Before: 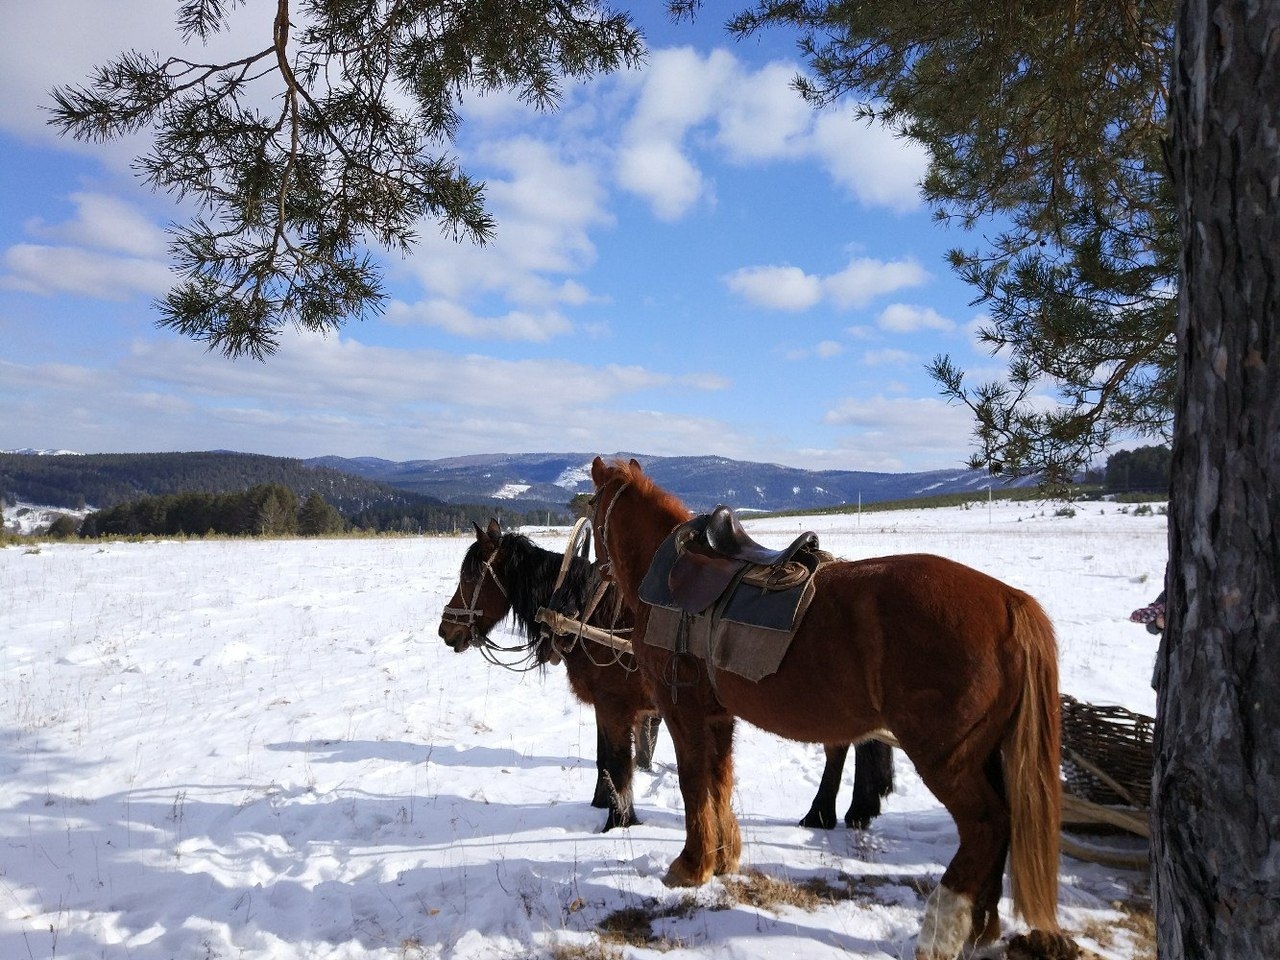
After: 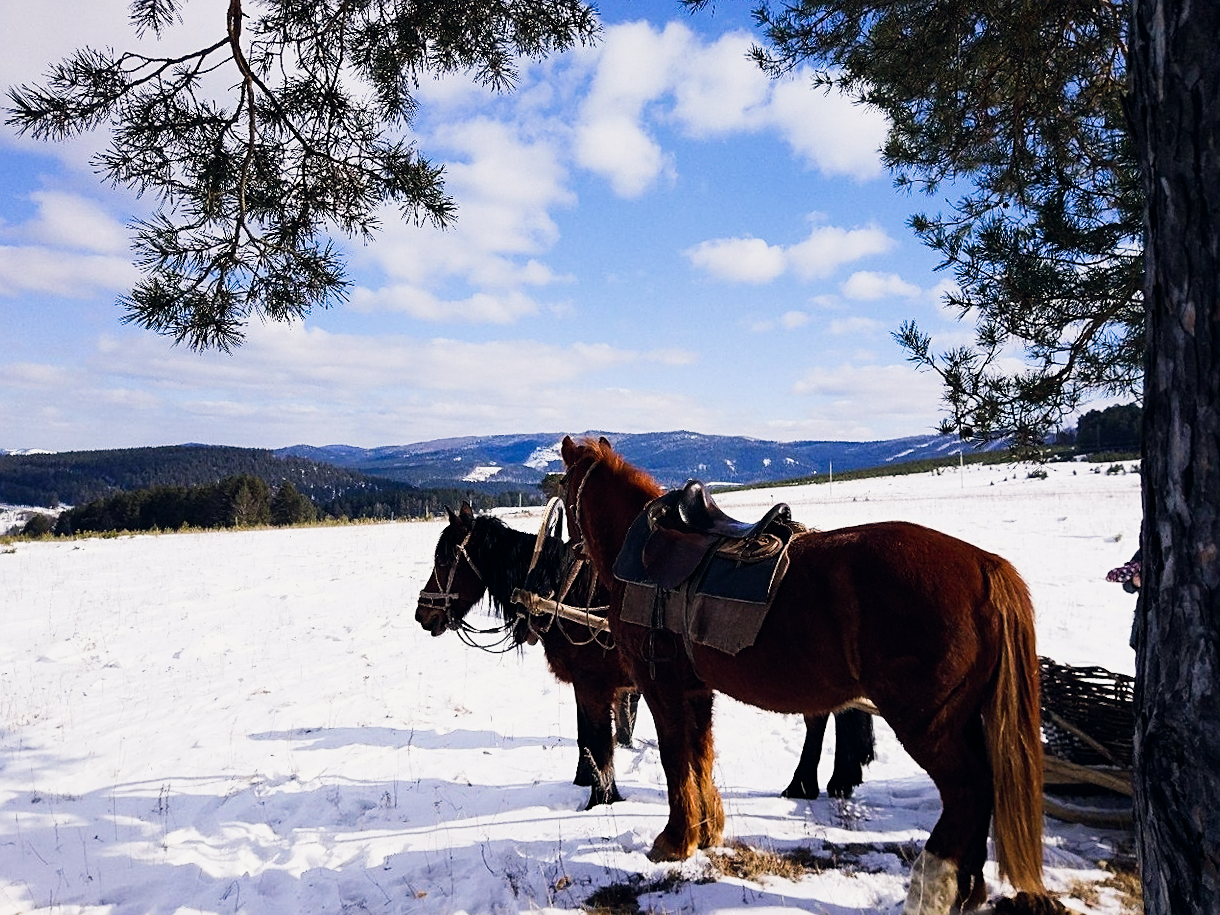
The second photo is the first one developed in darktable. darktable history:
sharpen: on, module defaults
rotate and perspective: rotation -2.12°, lens shift (vertical) 0.009, lens shift (horizontal) -0.008, automatic cropping original format, crop left 0.036, crop right 0.964, crop top 0.05, crop bottom 0.959
sigmoid: contrast 1.86, skew 0.35
color balance rgb: shadows lift › hue 87.51°, highlights gain › chroma 1.62%, highlights gain › hue 55.1°, global offset › chroma 0.1%, global offset › hue 253.66°, linear chroma grading › global chroma 0.5%
